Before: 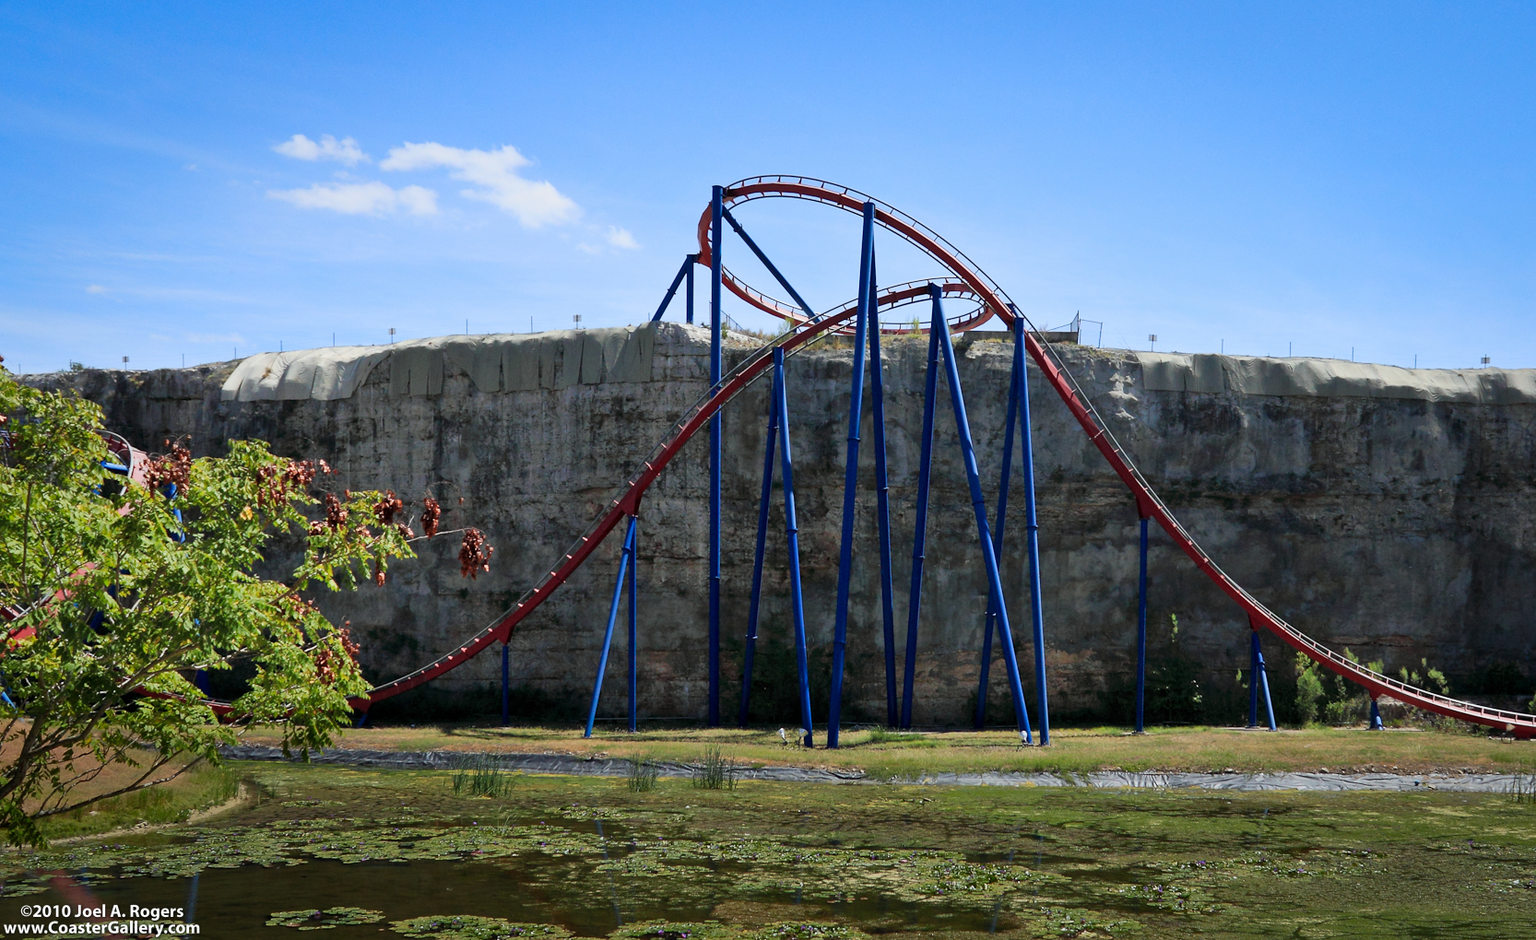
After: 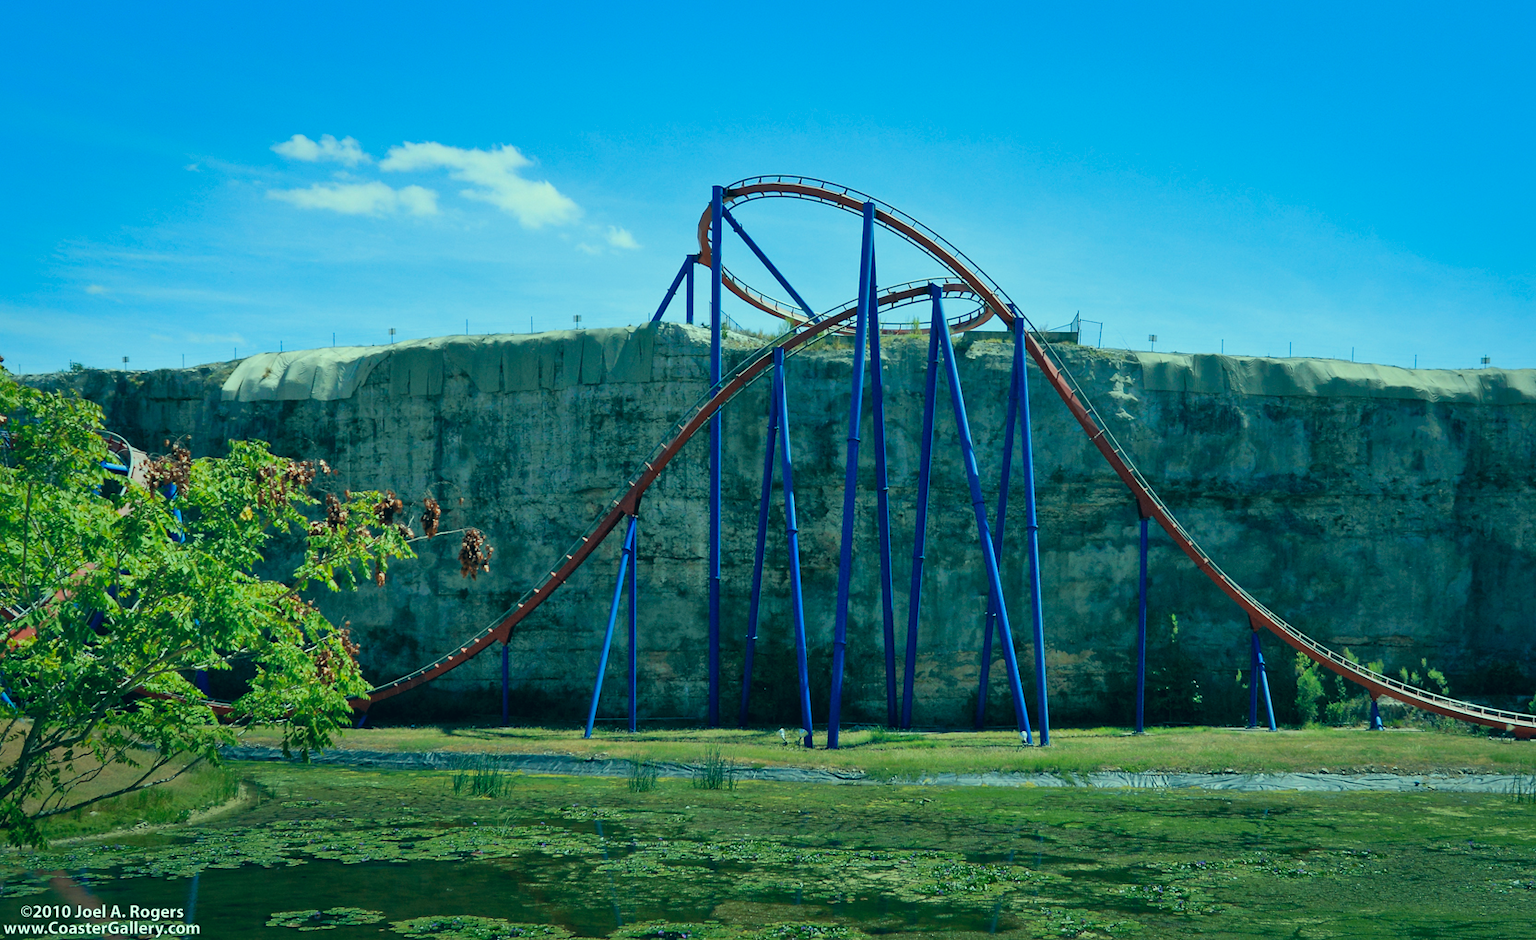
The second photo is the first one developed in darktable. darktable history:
shadows and highlights: on, module defaults
color correction: highlights a* -20.08, highlights b* 9.8, shadows a* -20.4, shadows b* -10.76
